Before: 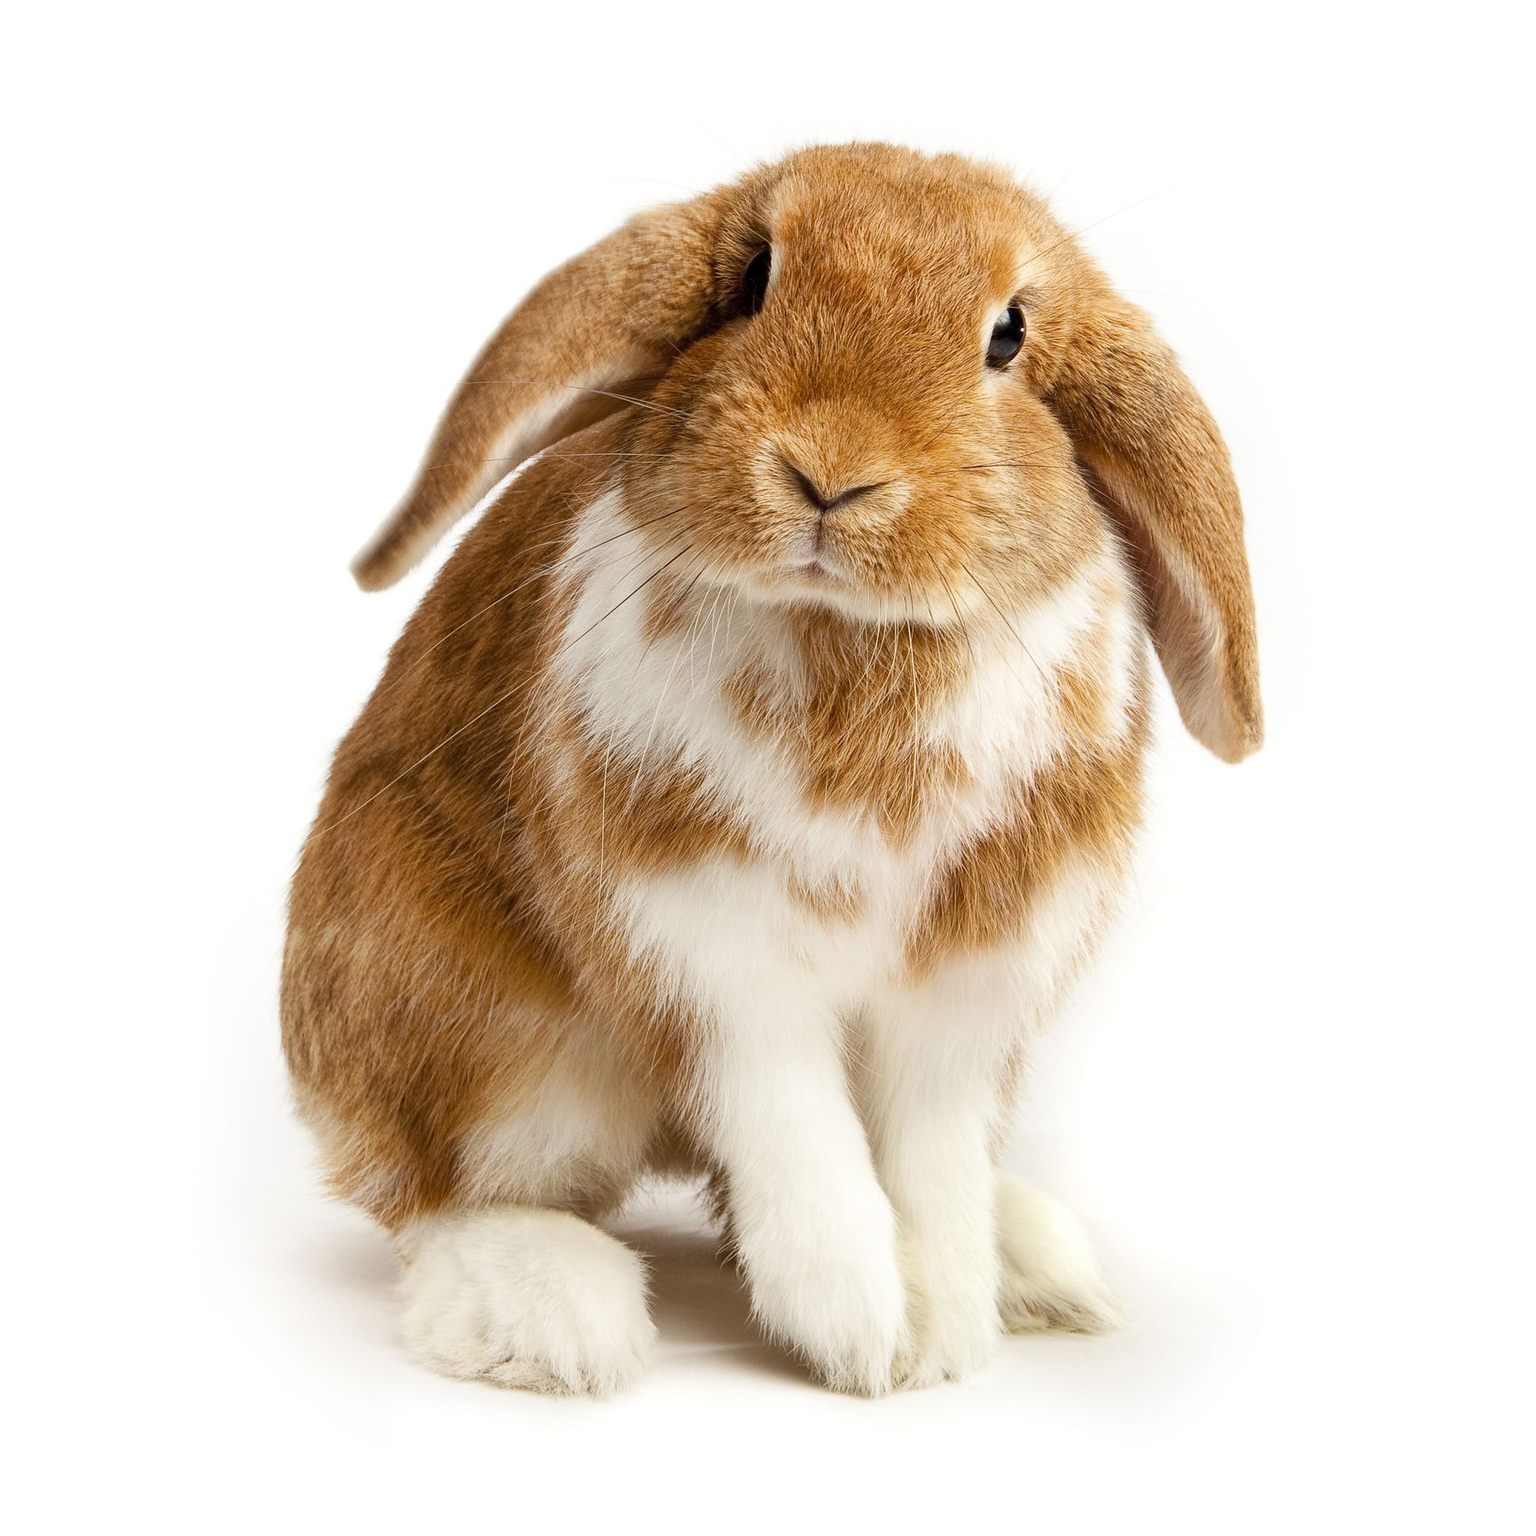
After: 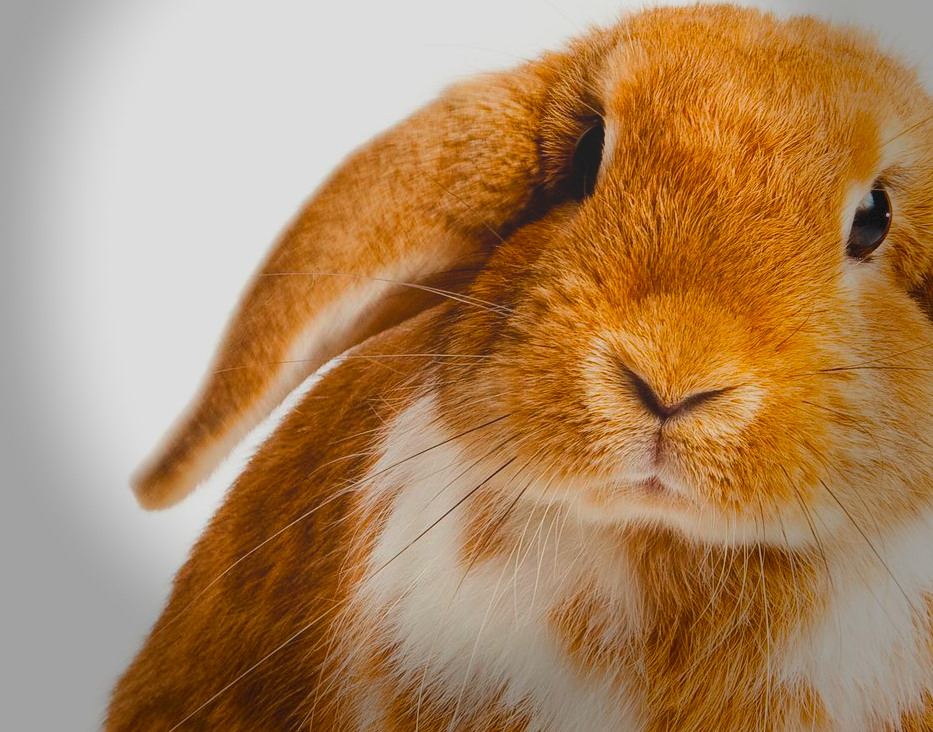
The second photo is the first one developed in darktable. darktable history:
crop: left 15.306%, top 9.065%, right 30.789%, bottom 48.638%
exposure: black level correction -0.015, exposure -0.5 EV, compensate highlight preservation false
vignetting: fall-off start 68.33%, fall-off radius 30%, saturation 0.042, center (-0.066, -0.311), width/height ratio 0.992, shape 0.85, dithering 8-bit output
color balance rgb: perceptual saturation grading › global saturation 25%, perceptual brilliance grading › mid-tones 10%, perceptual brilliance grading › shadows 15%, global vibrance 20%
